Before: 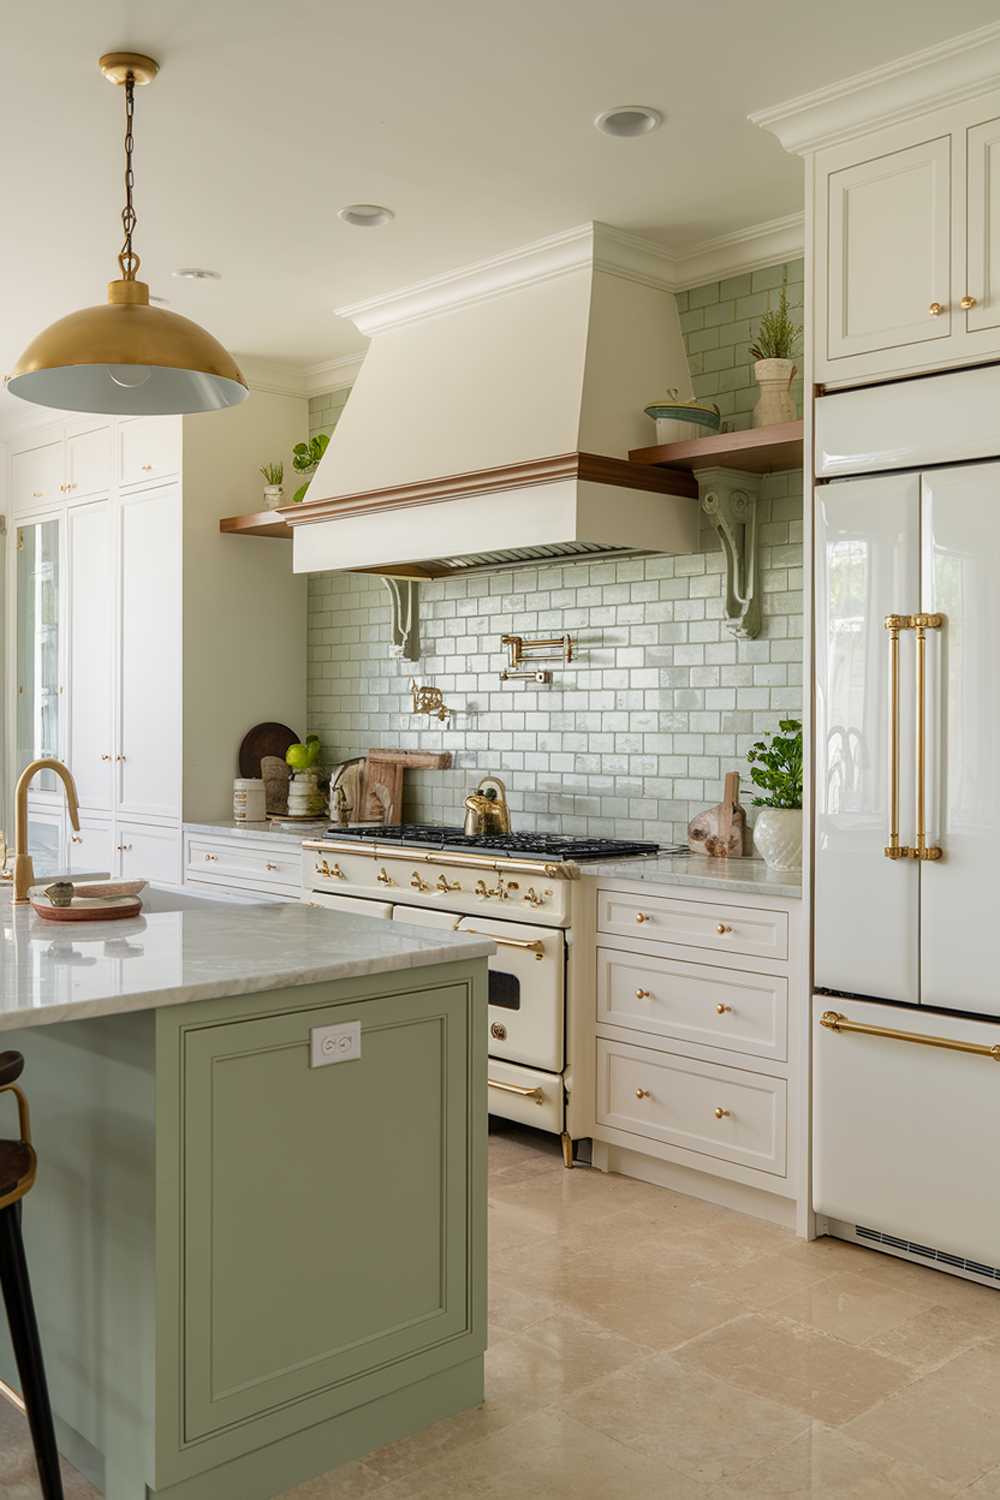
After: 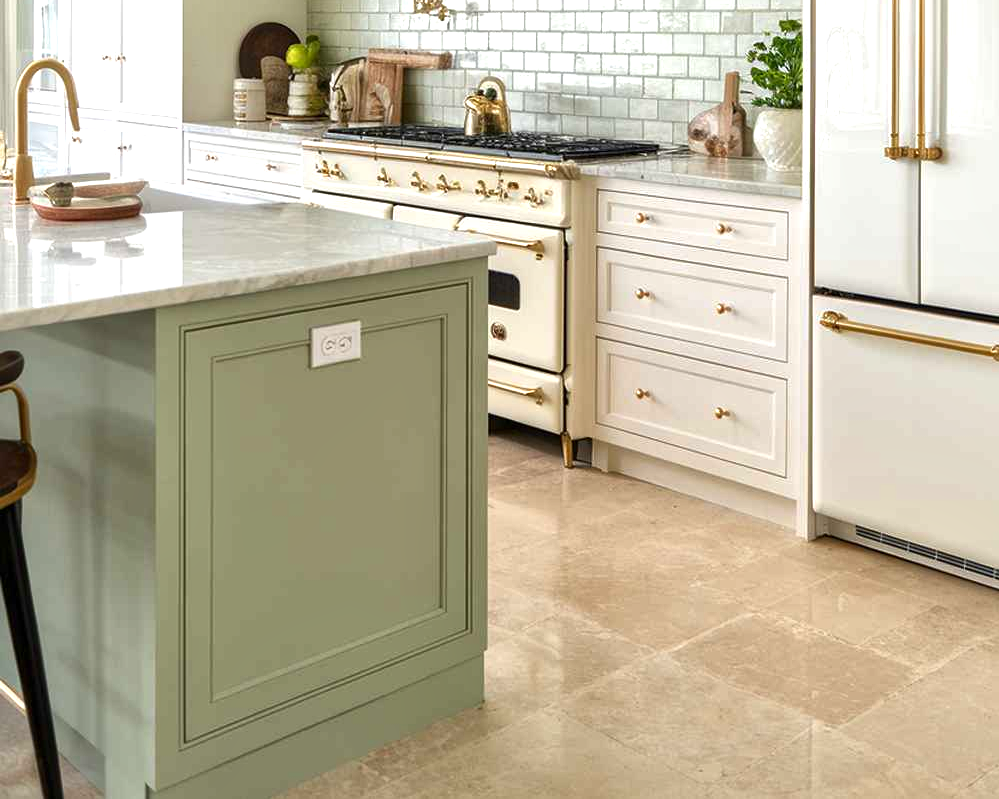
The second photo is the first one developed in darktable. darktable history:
local contrast: mode bilateral grid, contrast 21, coarseness 50, detail 149%, midtone range 0.2
exposure: black level correction 0, exposure 0.695 EV, compensate highlight preservation false
crop and rotate: top 46.682%, right 0.07%
